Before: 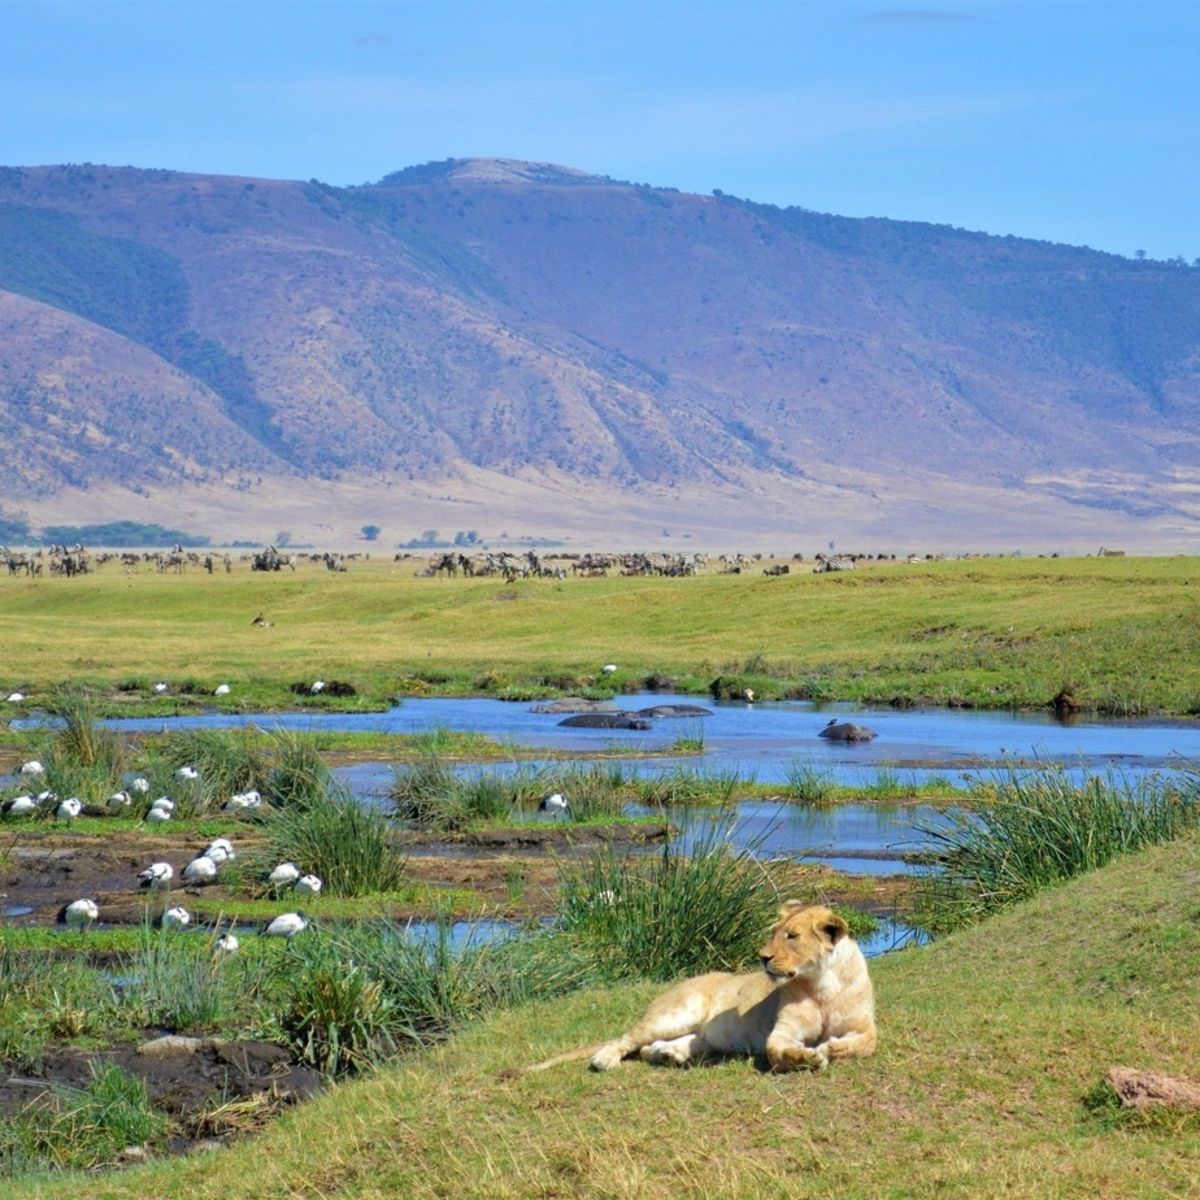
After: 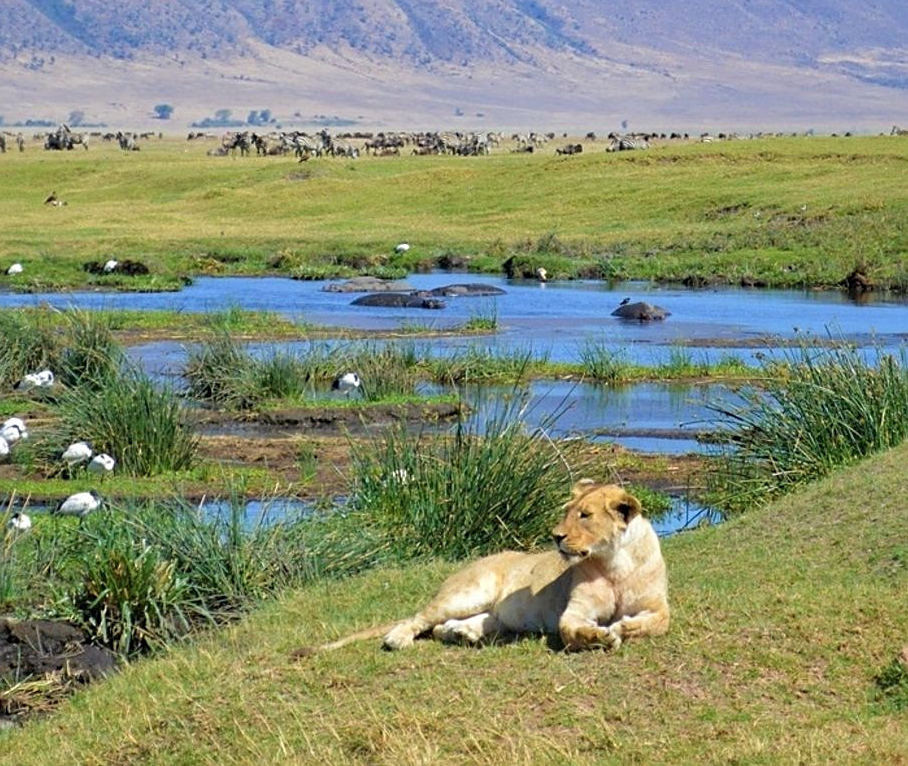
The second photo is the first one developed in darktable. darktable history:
crop and rotate: left 17.299%, top 35.115%, right 7.015%, bottom 1.024%
sharpen: on, module defaults
